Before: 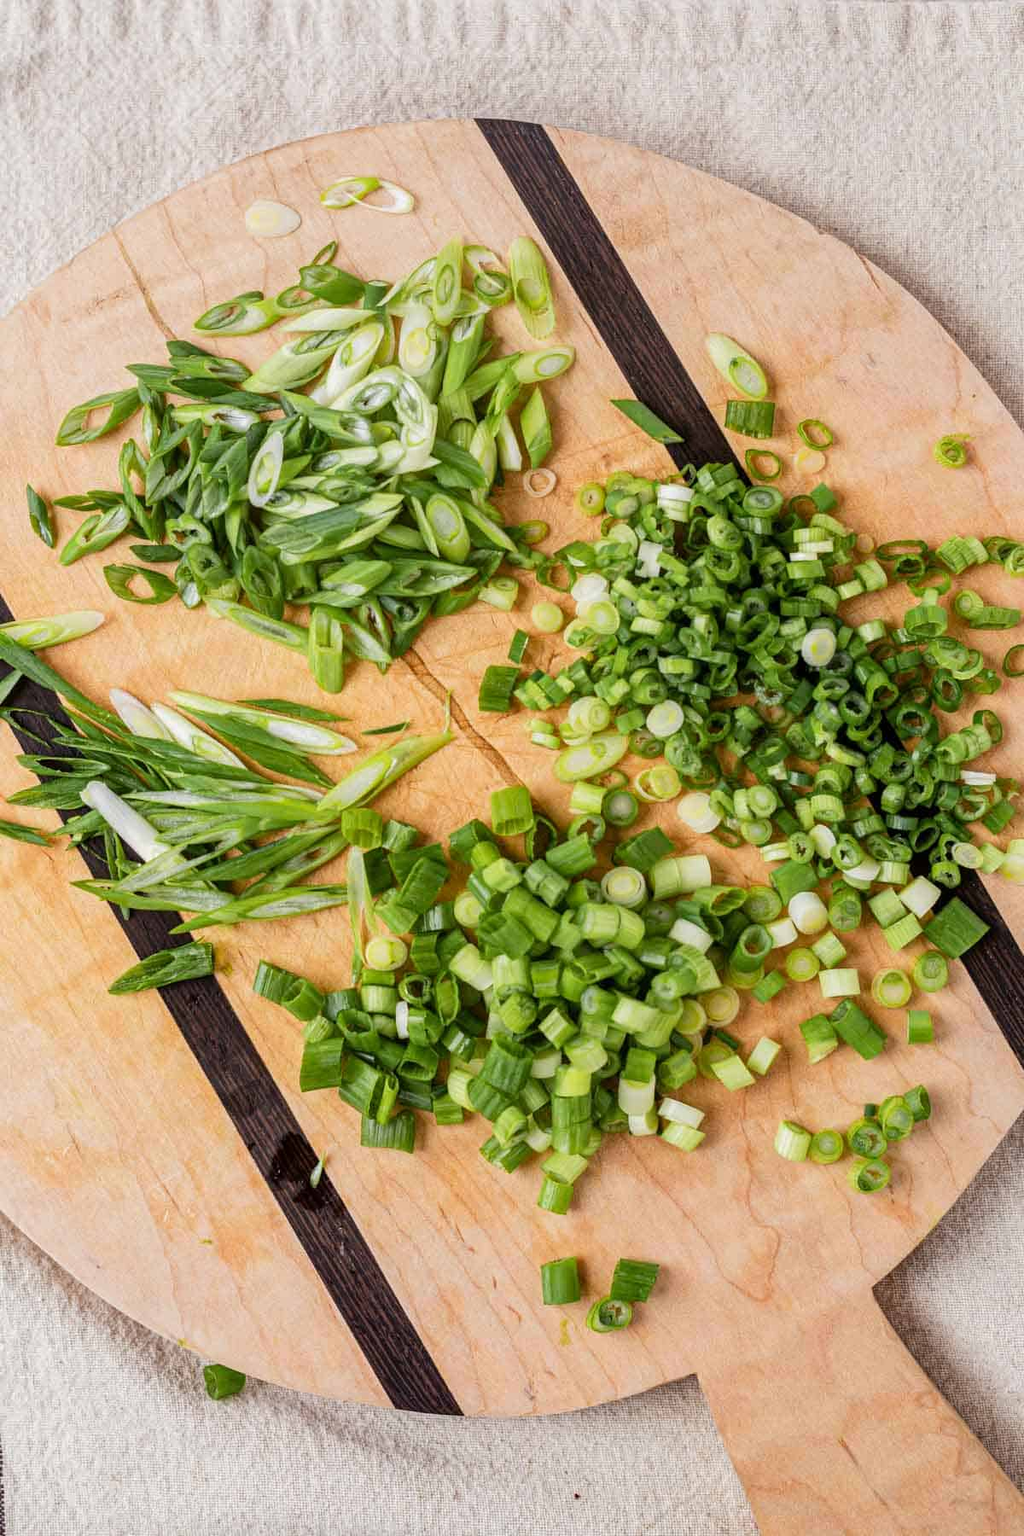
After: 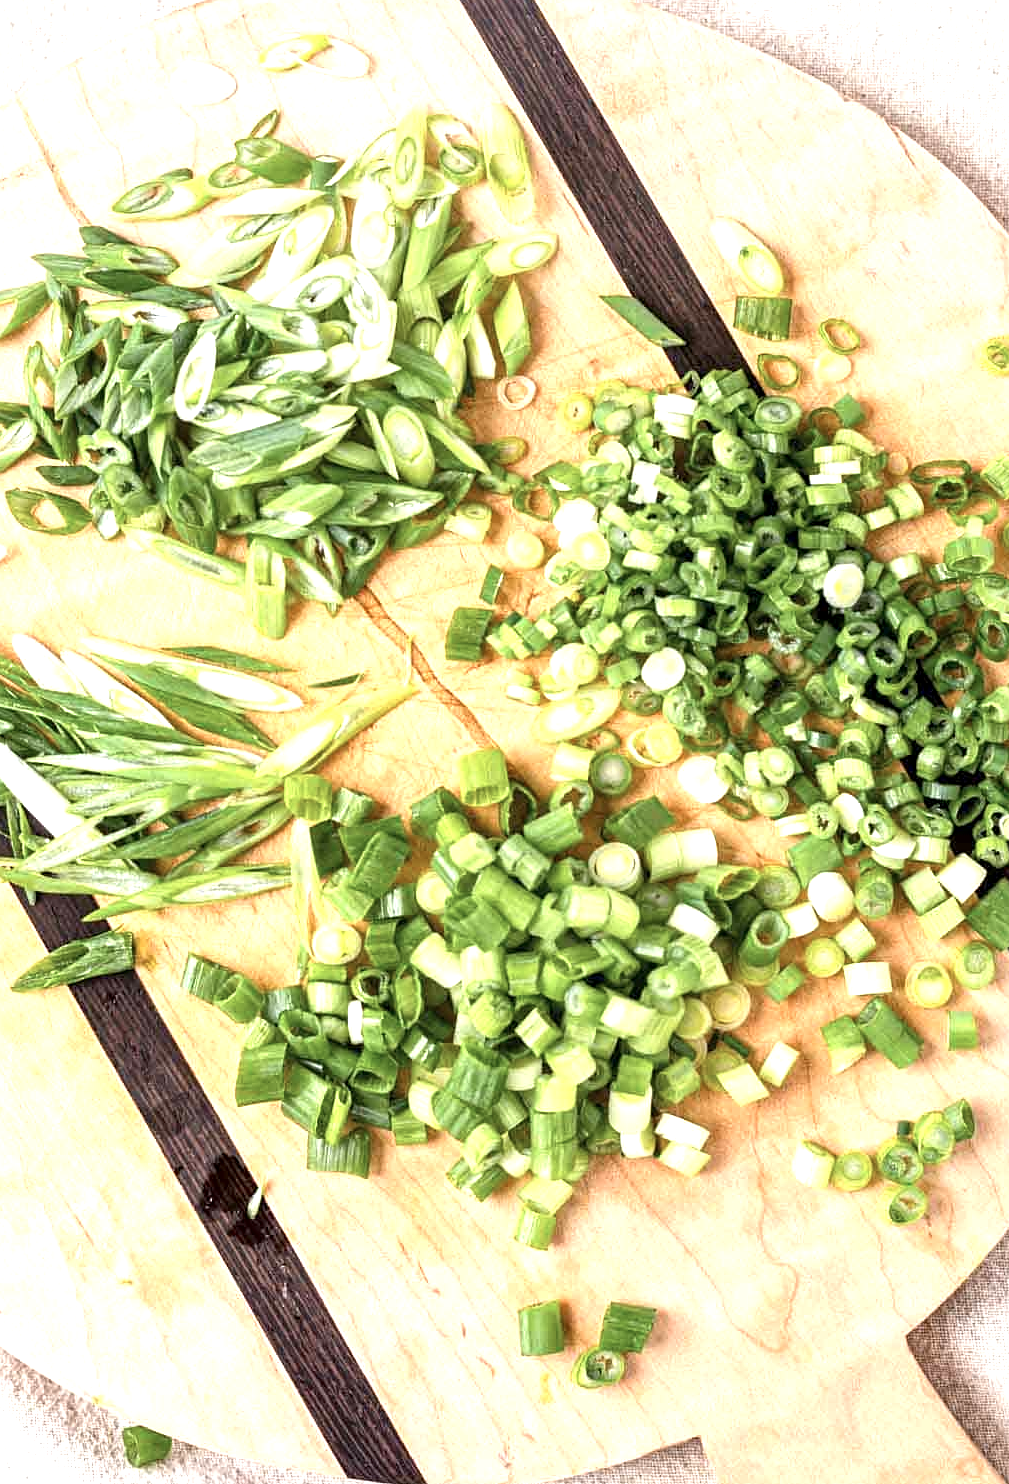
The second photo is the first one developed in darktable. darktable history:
exposure: black level correction 0.001, exposure 1.13 EV, compensate highlight preservation false
sharpen: amount 0.215
color zones: curves: ch0 [(0, 0.5) (0.143, 0.5) (0.286, 0.5) (0.429, 0.504) (0.571, 0.5) (0.714, 0.509) (0.857, 0.5) (1, 0.5)]; ch1 [(0, 0.425) (0.143, 0.425) (0.286, 0.375) (0.429, 0.405) (0.571, 0.5) (0.714, 0.47) (0.857, 0.425) (1, 0.435)]; ch2 [(0, 0.5) (0.143, 0.5) (0.286, 0.5) (0.429, 0.517) (0.571, 0.5) (0.714, 0.51) (0.857, 0.5) (1, 0.5)]
tone equalizer: mask exposure compensation -0.495 EV
crop and rotate: left 9.704%, top 9.613%, right 6.142%, bottom 7.928%
